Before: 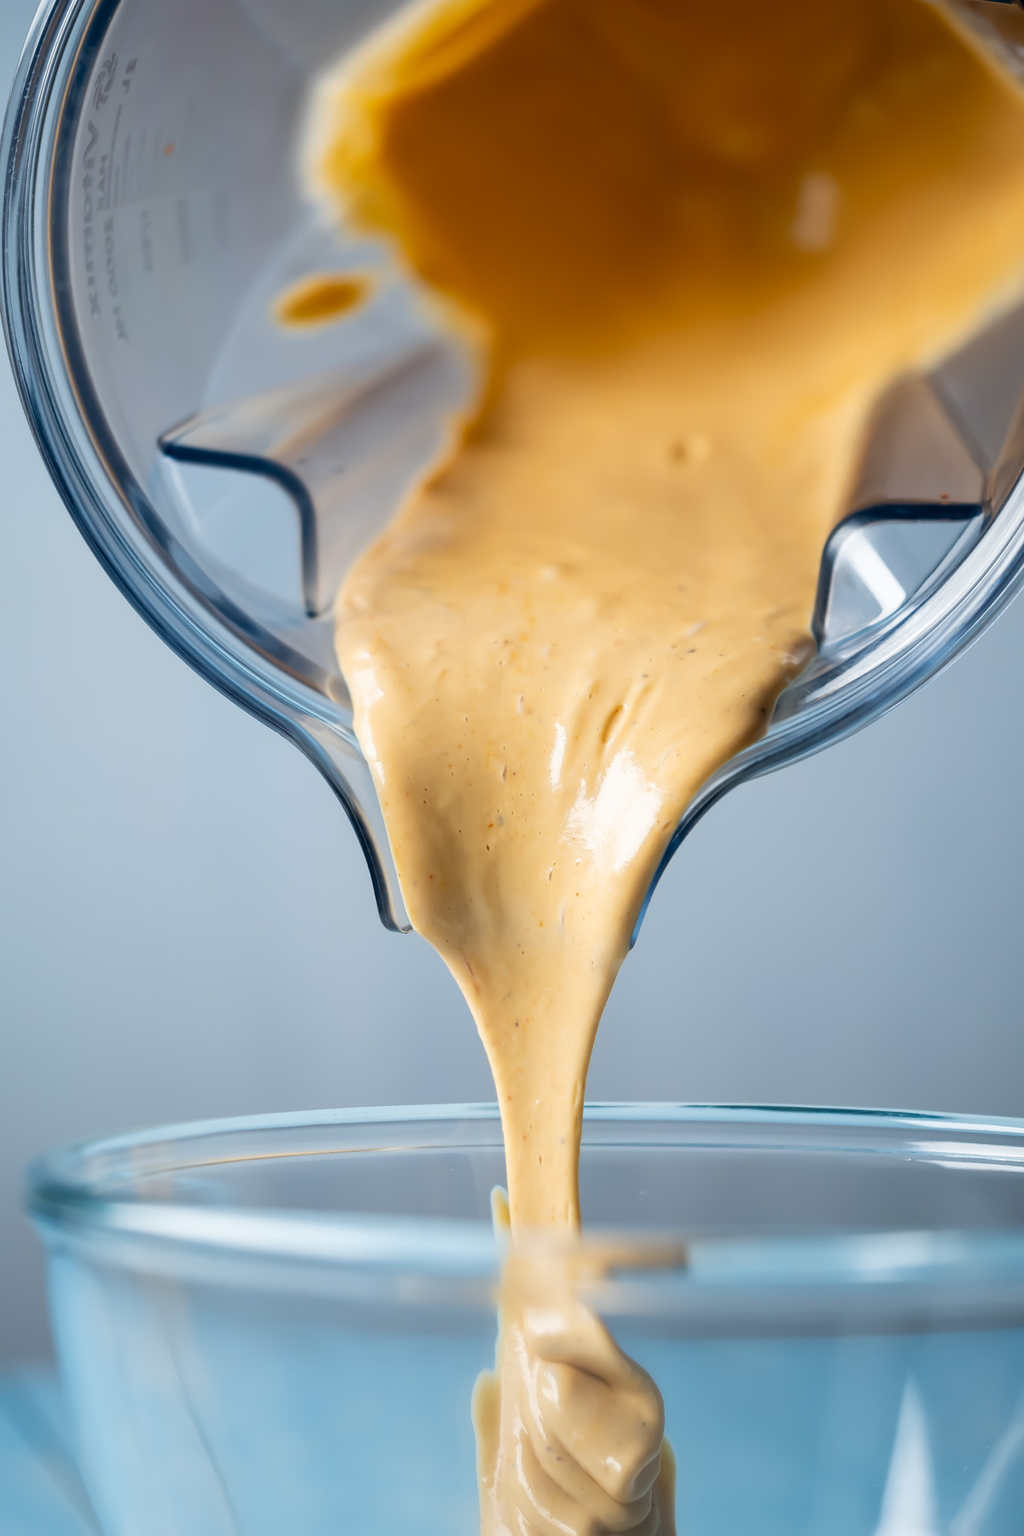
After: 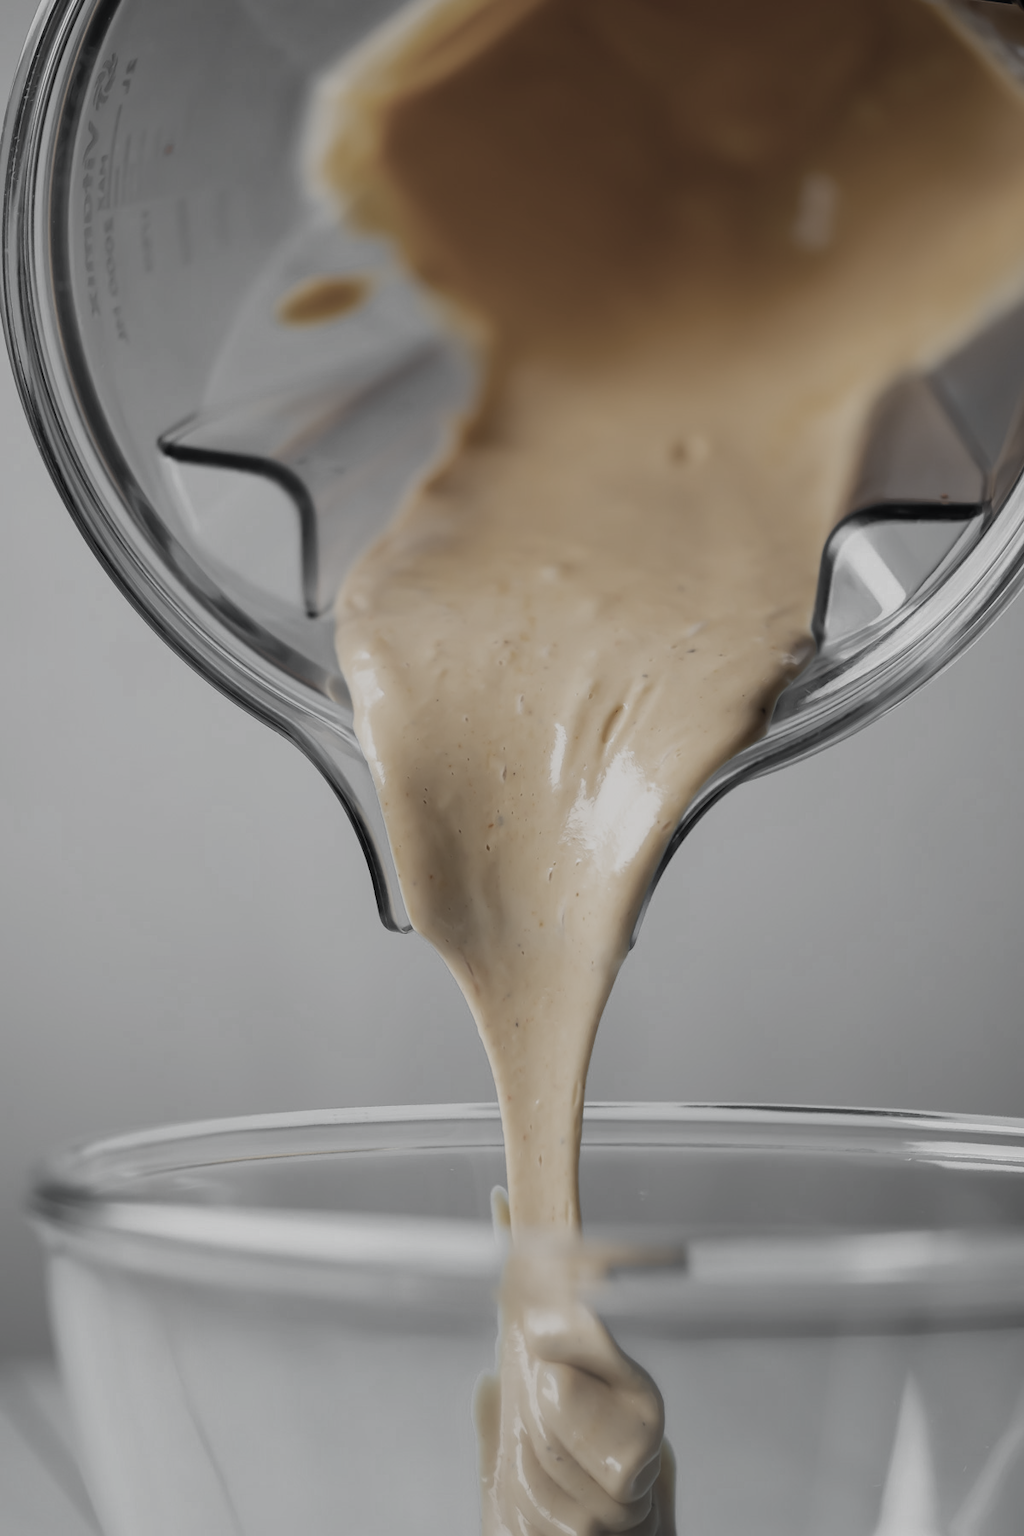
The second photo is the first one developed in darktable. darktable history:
exposure: black level correction 0, exposure -0.721 EV, compensate highlight preservation false
color zones: curves: ch0 [(0, 0.613) (0.01, 0.613) (0.245, 0.448) (0.498, 0.529) (0.642, 0.665) (0.879, 0.777) (0.99, 0.613)]; ch1 [(0, 0.035) (0.121, 0.189) (0.259, 0.197) (0.415, 0.061) (0.589, 0.022) (0.732, 0.022) (0.857, 0.026) (0.991, 0.053)]
